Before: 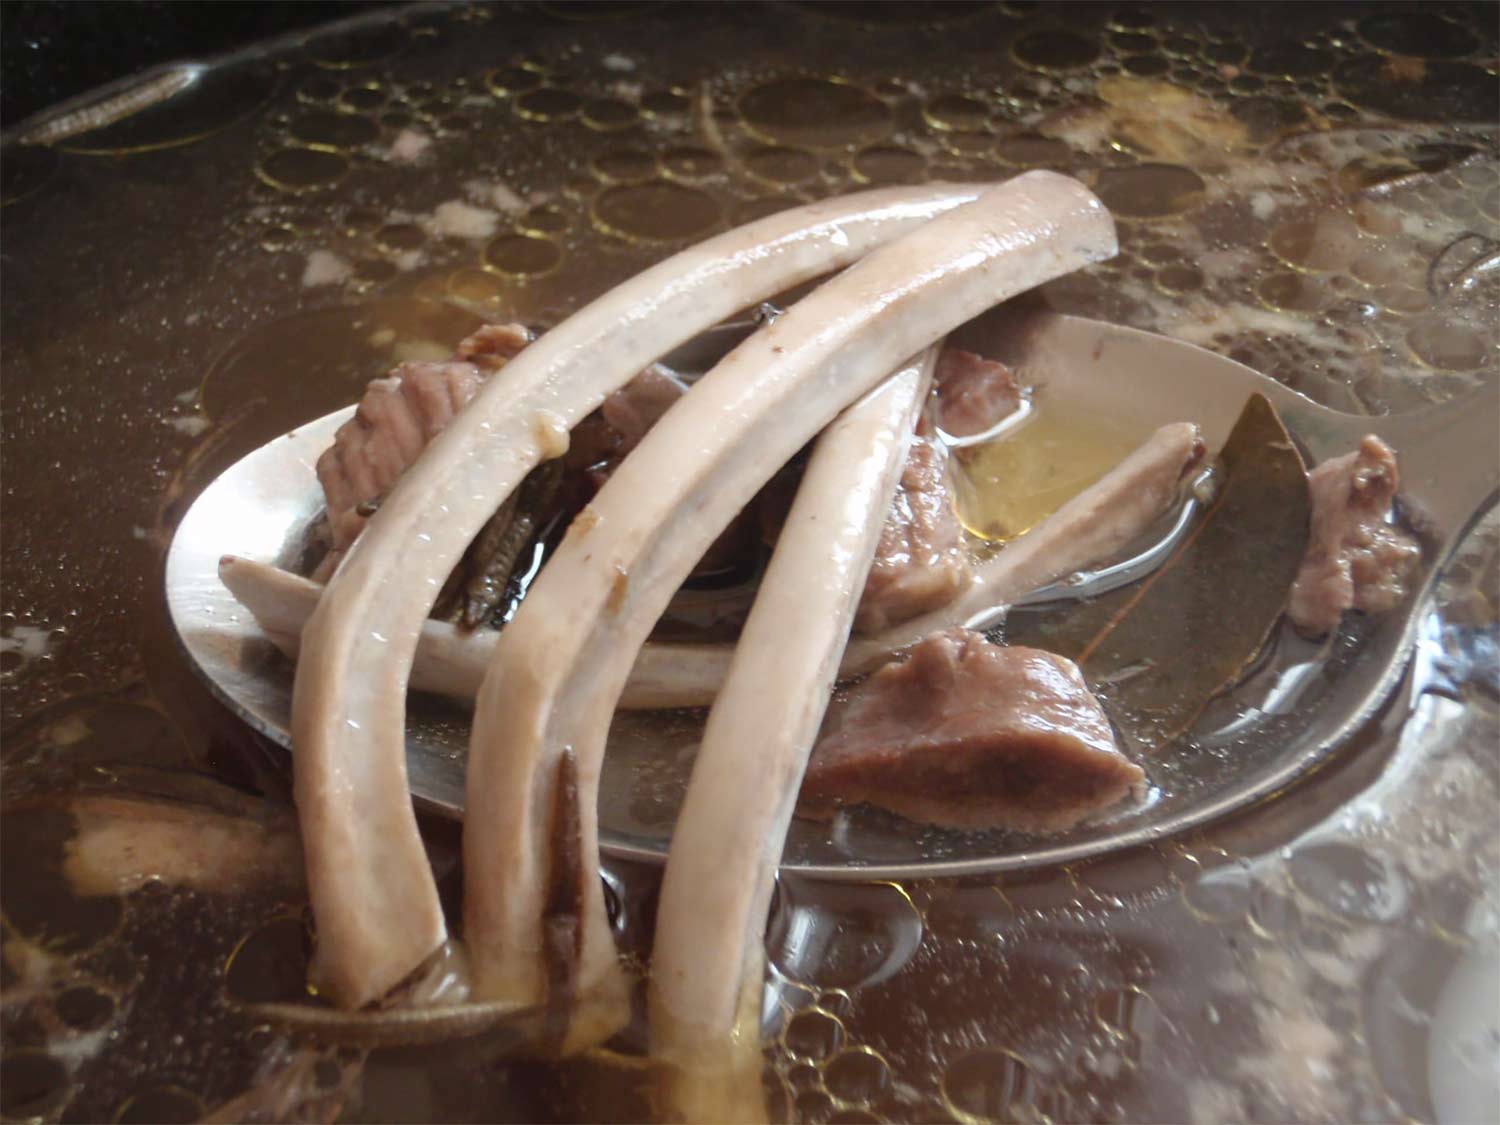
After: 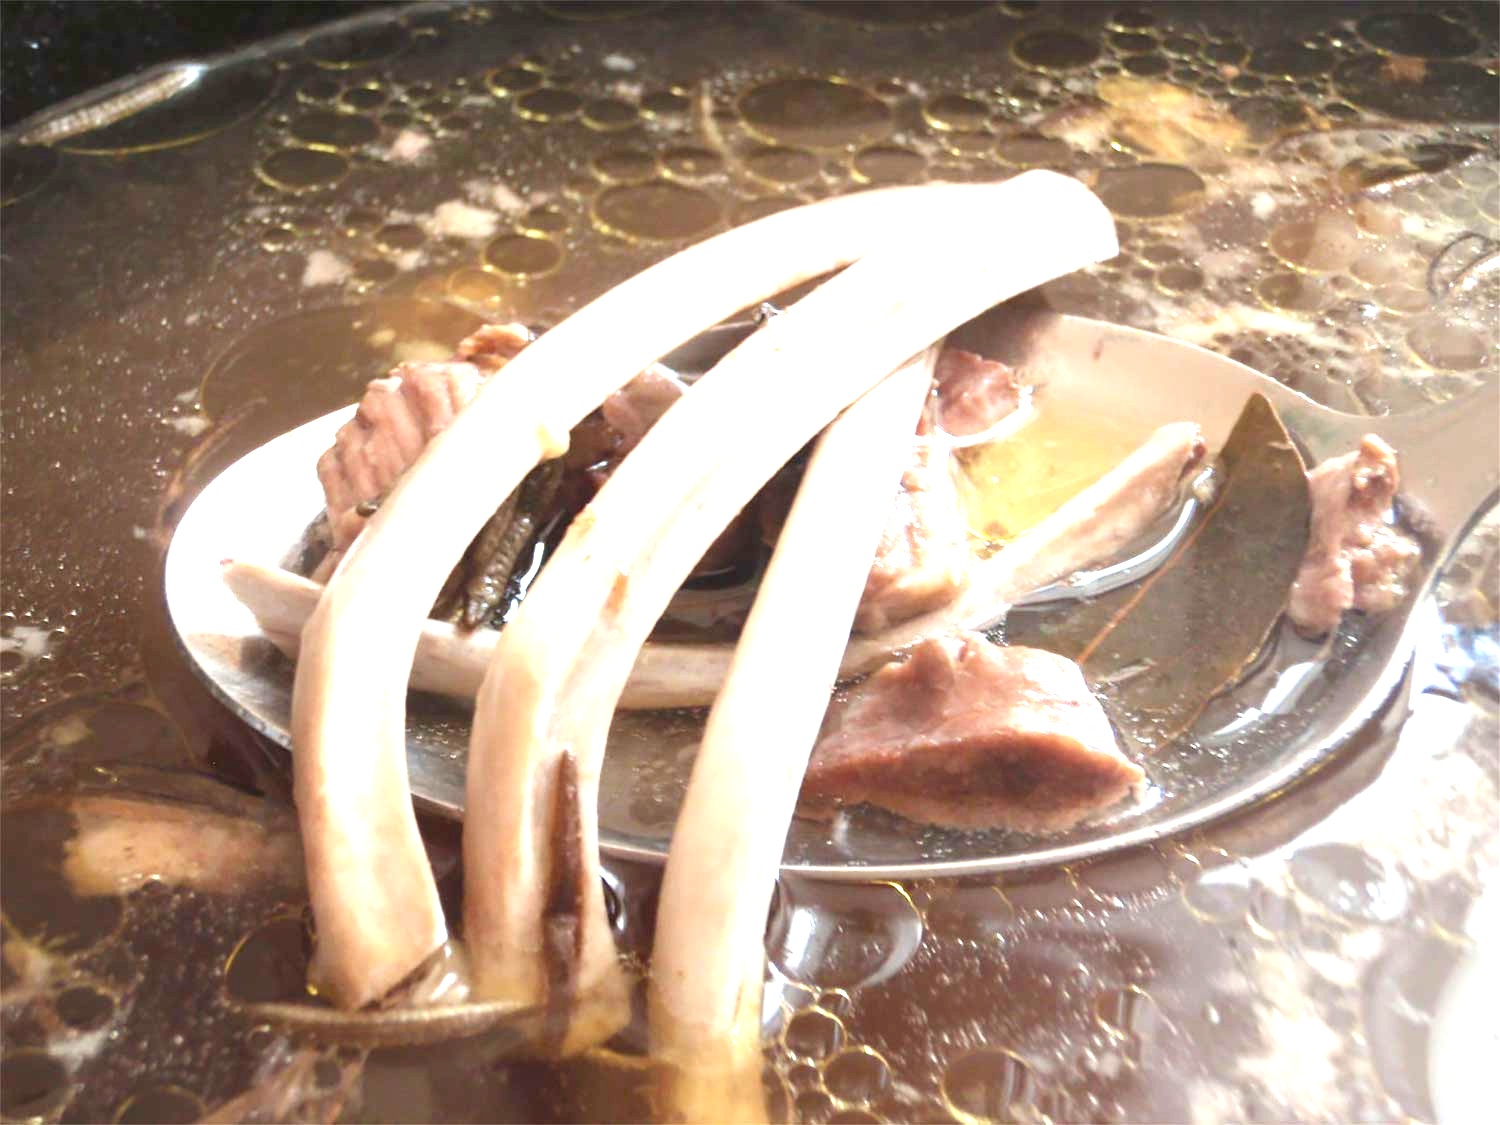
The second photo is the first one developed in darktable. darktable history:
exposure: black level correction 0.001, exposure 1.73 EV, compensate highlight preservation false
